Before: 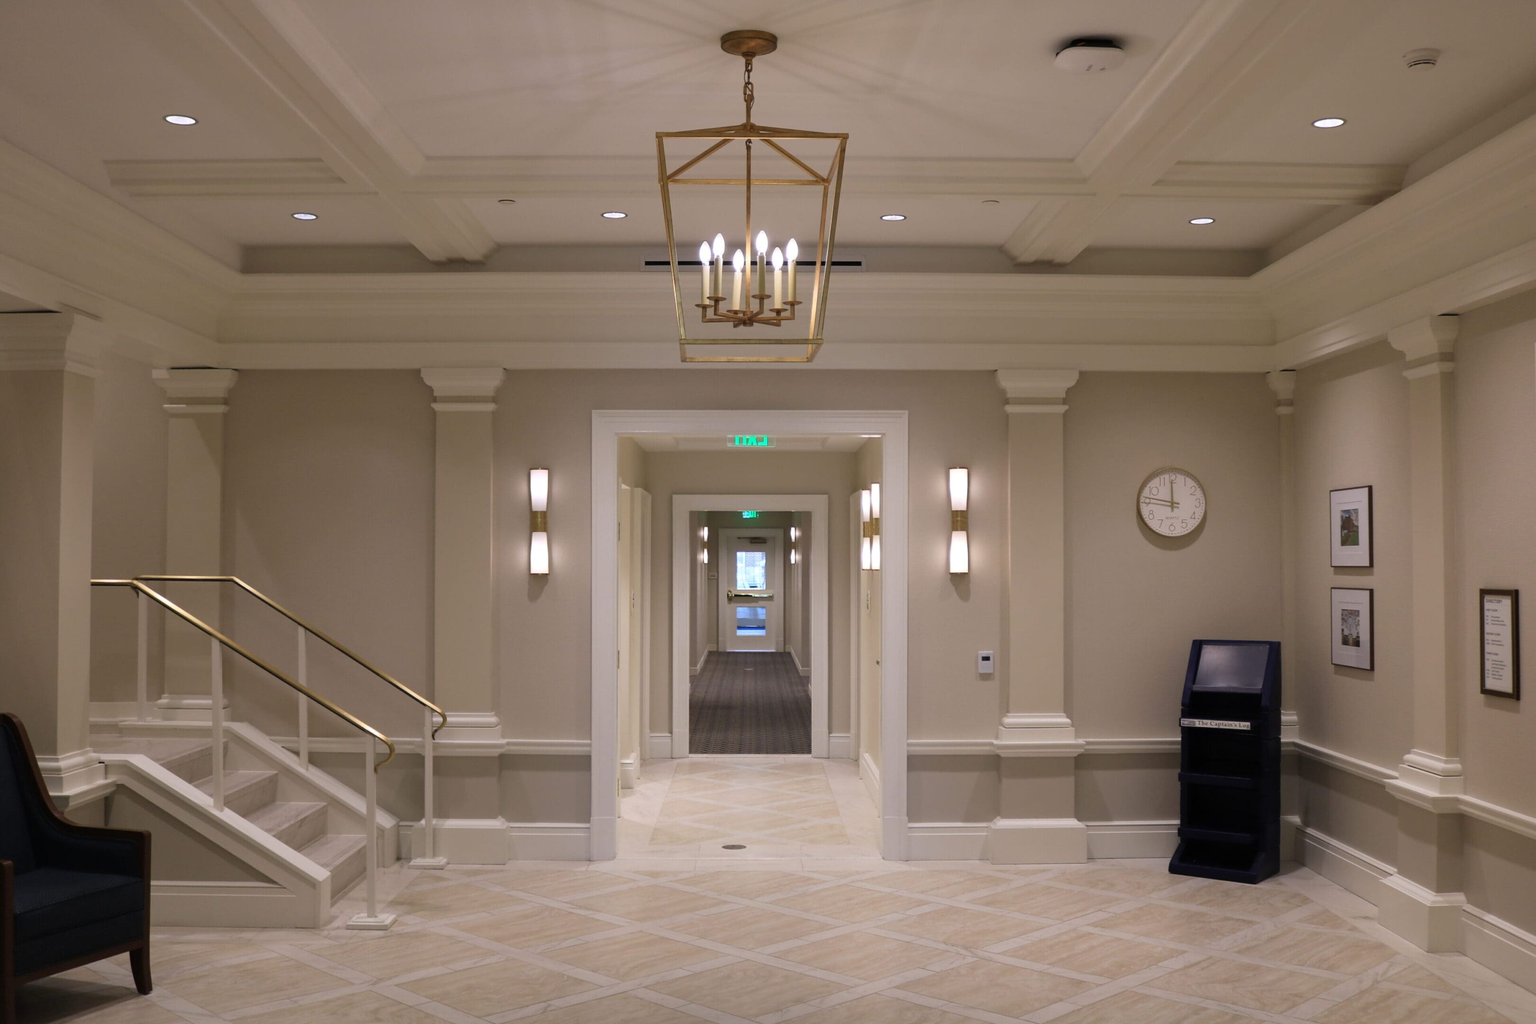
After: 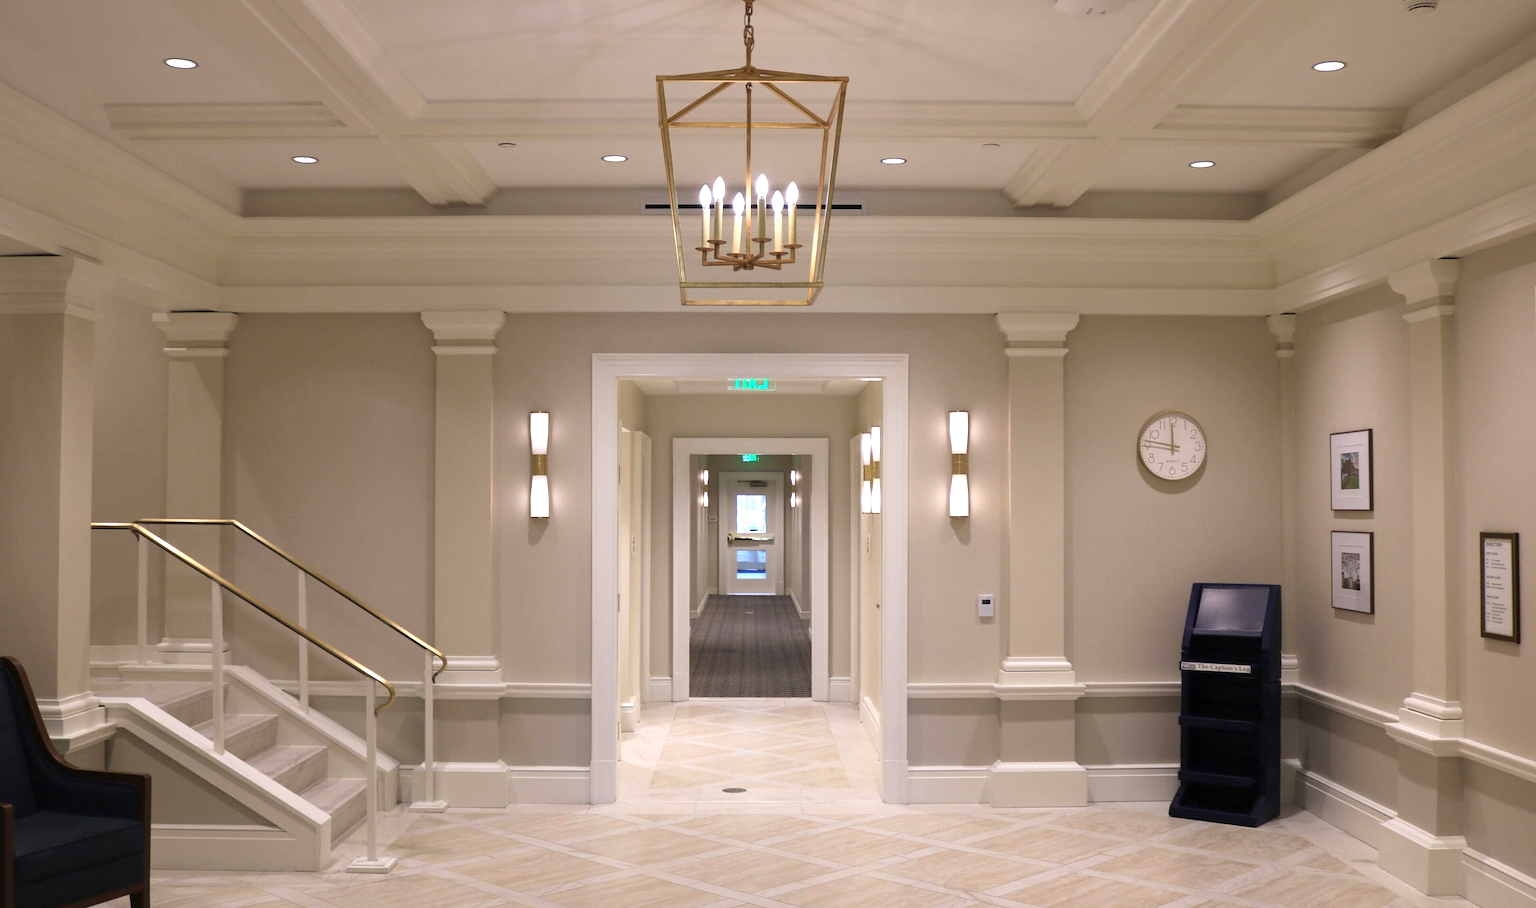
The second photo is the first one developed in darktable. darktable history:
crop and rotate: top 5.609%, bottom 5.609%
exposure: exposure 0.6 EV, compensate highlight preservation false
